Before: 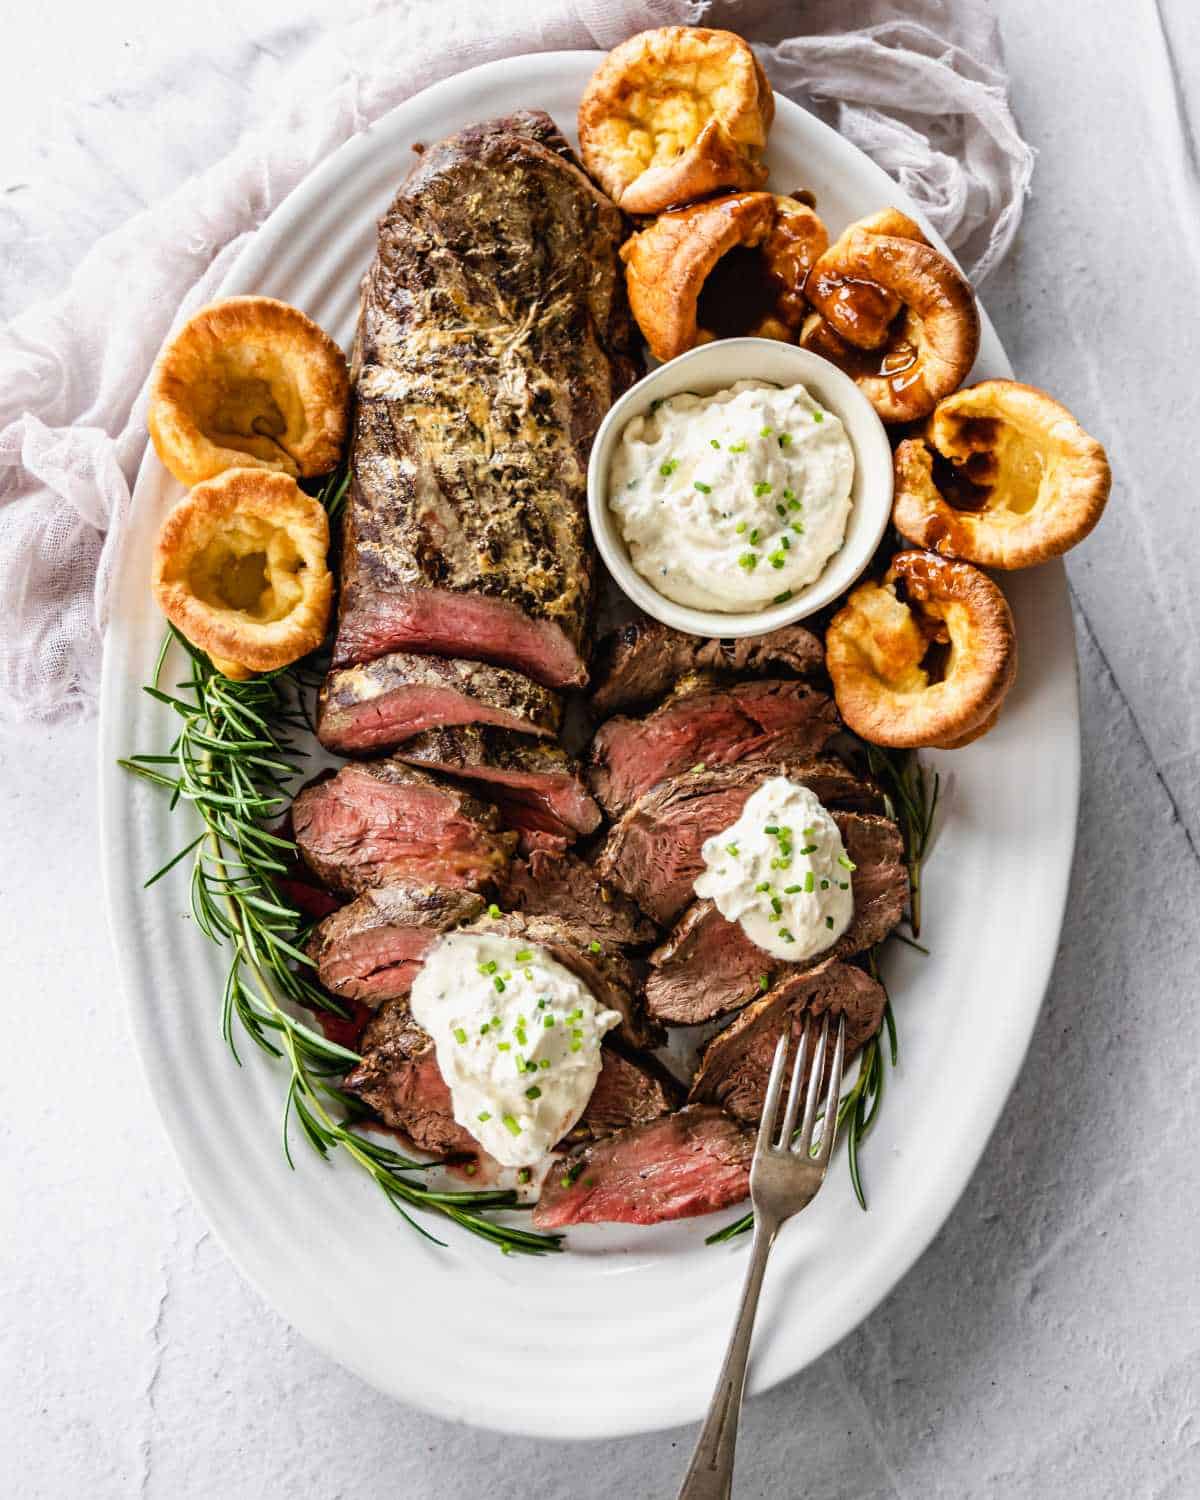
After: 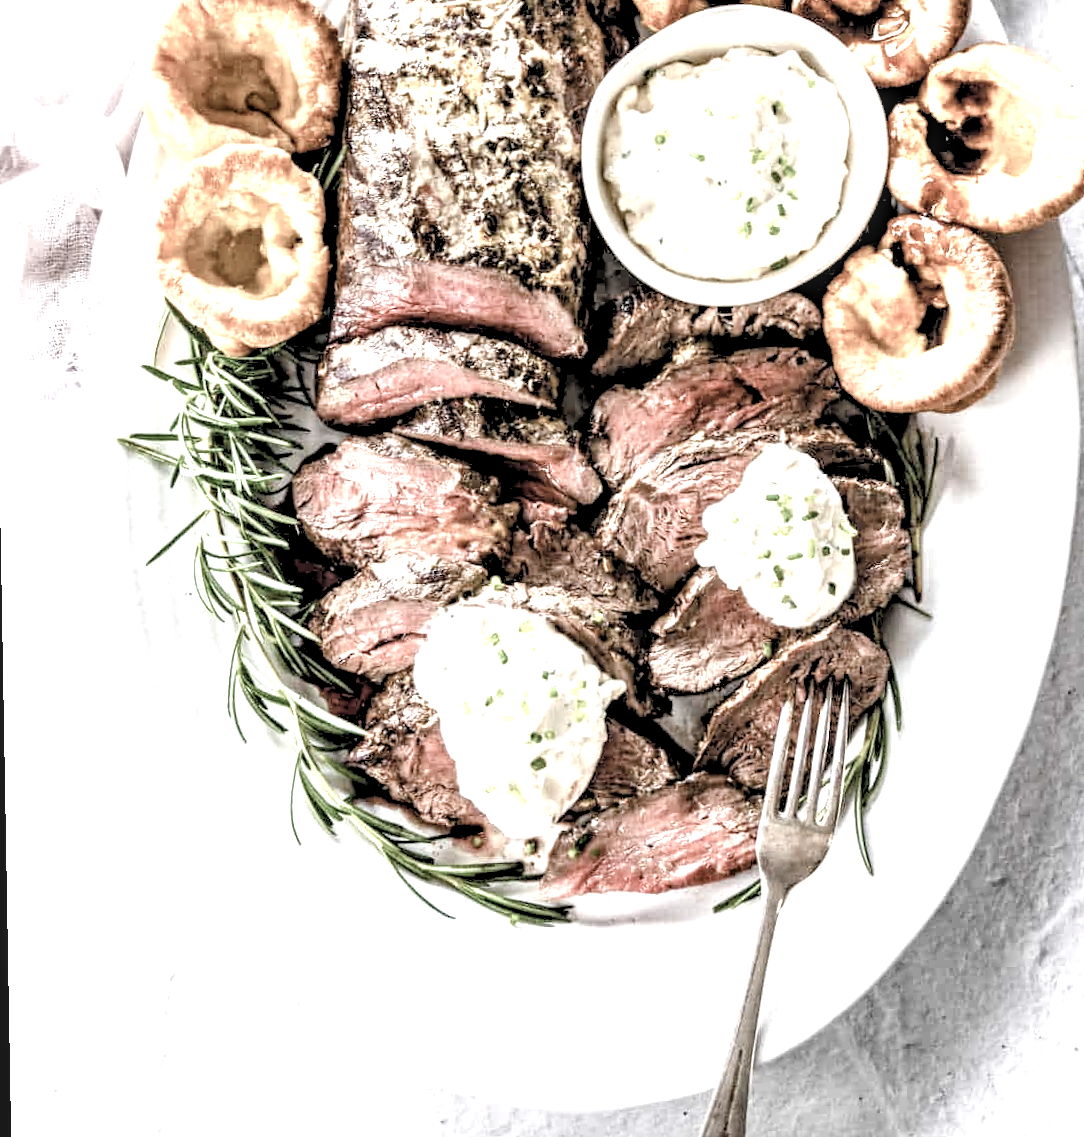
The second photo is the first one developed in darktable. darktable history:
color balance rgb: shadows lift › luminance -10%, shadows lift › chroma 1%, shadows lift › hue 113°, power › luminance -15%, highlights gain › chroma 0.2%, highlights gain › hue 333°, global offset › luminance 0.5%, perceptual saturation grading › global saturation 20%, perceptual saturation grading › highlights -50%, perceptual saturation grading › shadows 25%, contrast -10%
exposure: black level correction 0, exposure 1.3 EV, compensate exposure bias true, compensate highlight preservation false
local contrast: highlights 60%, shadows 60%, detail 160%
contrast brightness saturation: brightness 0.18, saturation -0.5
crop: top 20.916%, right 9.437%, bottom 0.316%
rgb levels: levels [[0.013, 0.434, 0.89], [0, 0.5, 1], [0, 0.5, 1]]
rotate and perspective: rotation -1°, crop left 0.011, crop right 0.989, crop top 0.025, crop bottom 0.975
